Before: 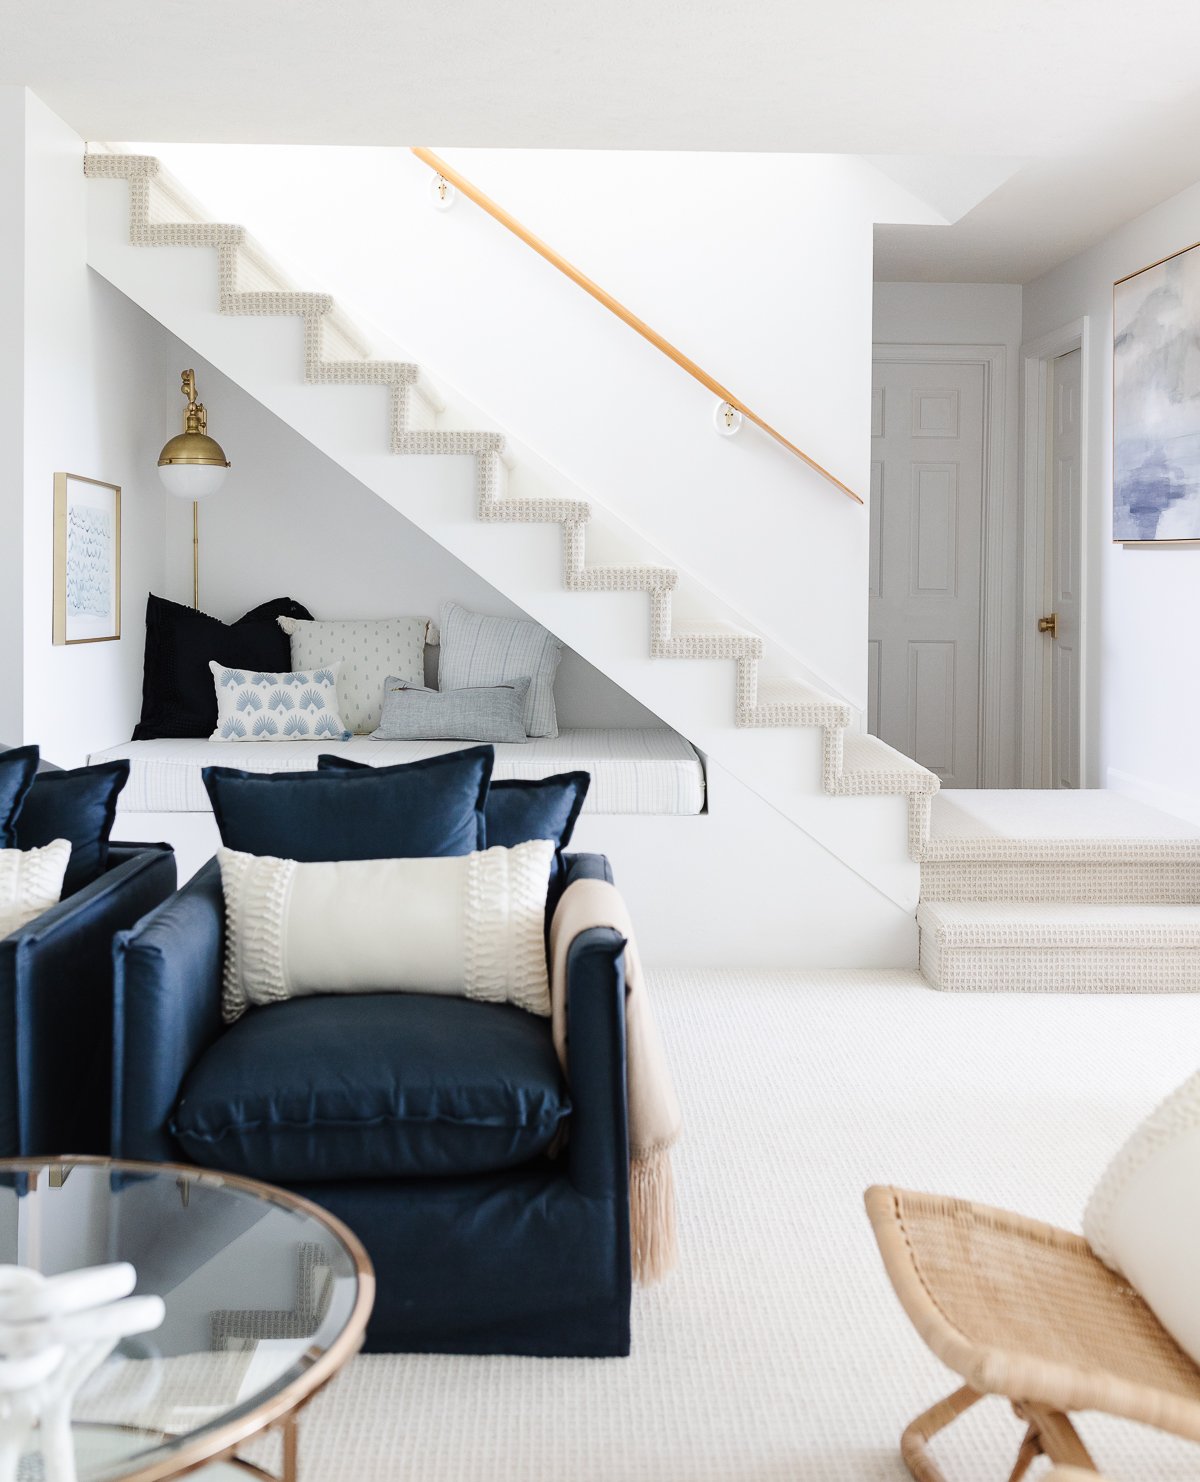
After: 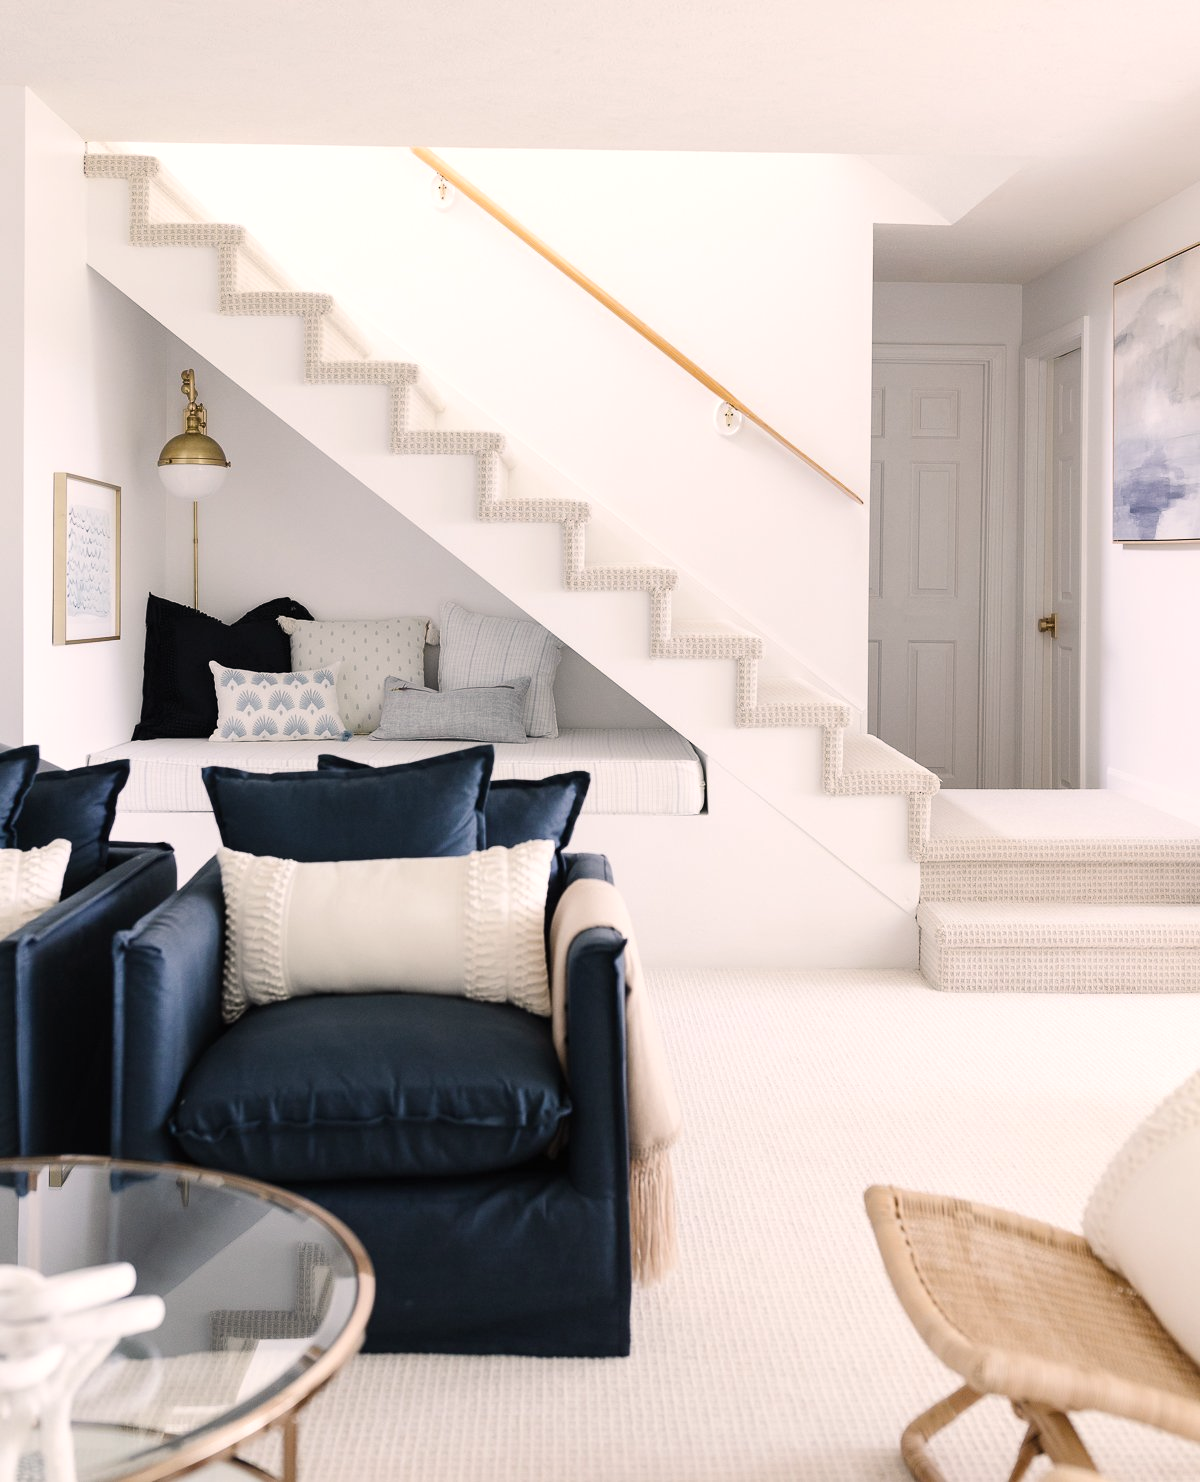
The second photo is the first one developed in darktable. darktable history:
color correction: highlights a* 5.54, highlights b* 5.18, saturation 0.656
color balance rgb: highlights gain › luminance 6.99%, highlights gain › chroma 0.923%, highlights gain › hue 48.18°, perceptual saturation grading › global saturation 25.284%, global vibrance 20%
